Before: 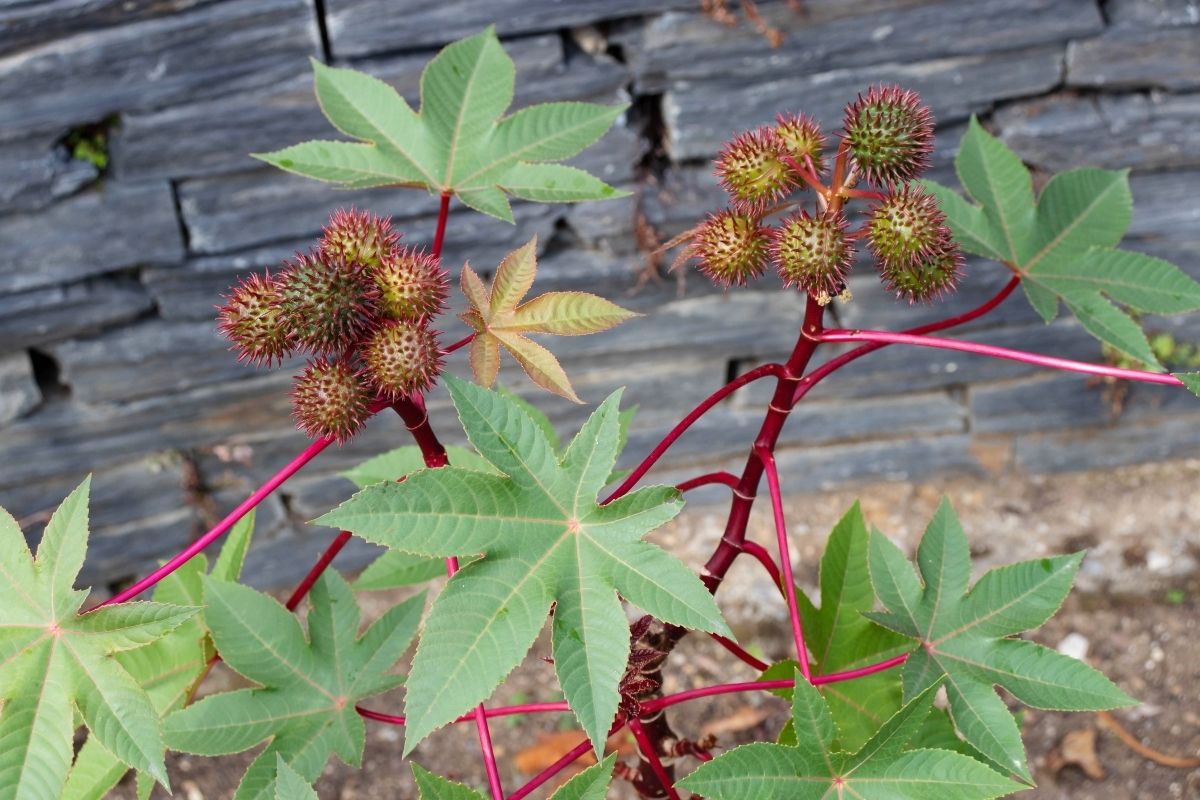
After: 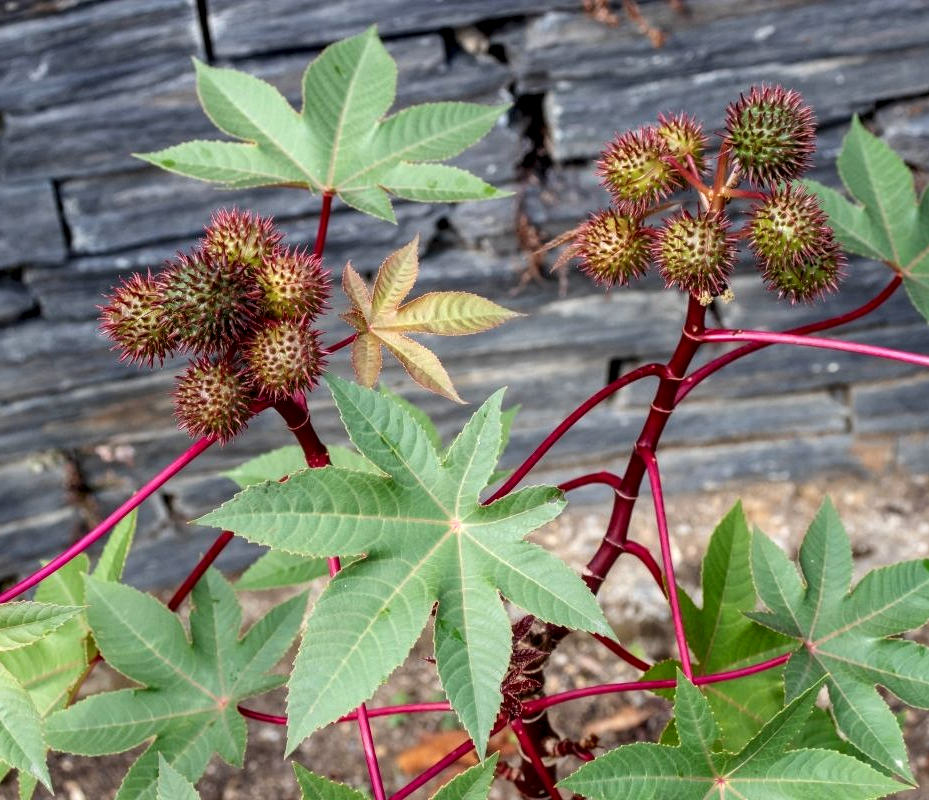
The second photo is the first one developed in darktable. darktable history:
crop: left 9.88%, right 12.664%
local contrast: highlights 20%, detail 150%
